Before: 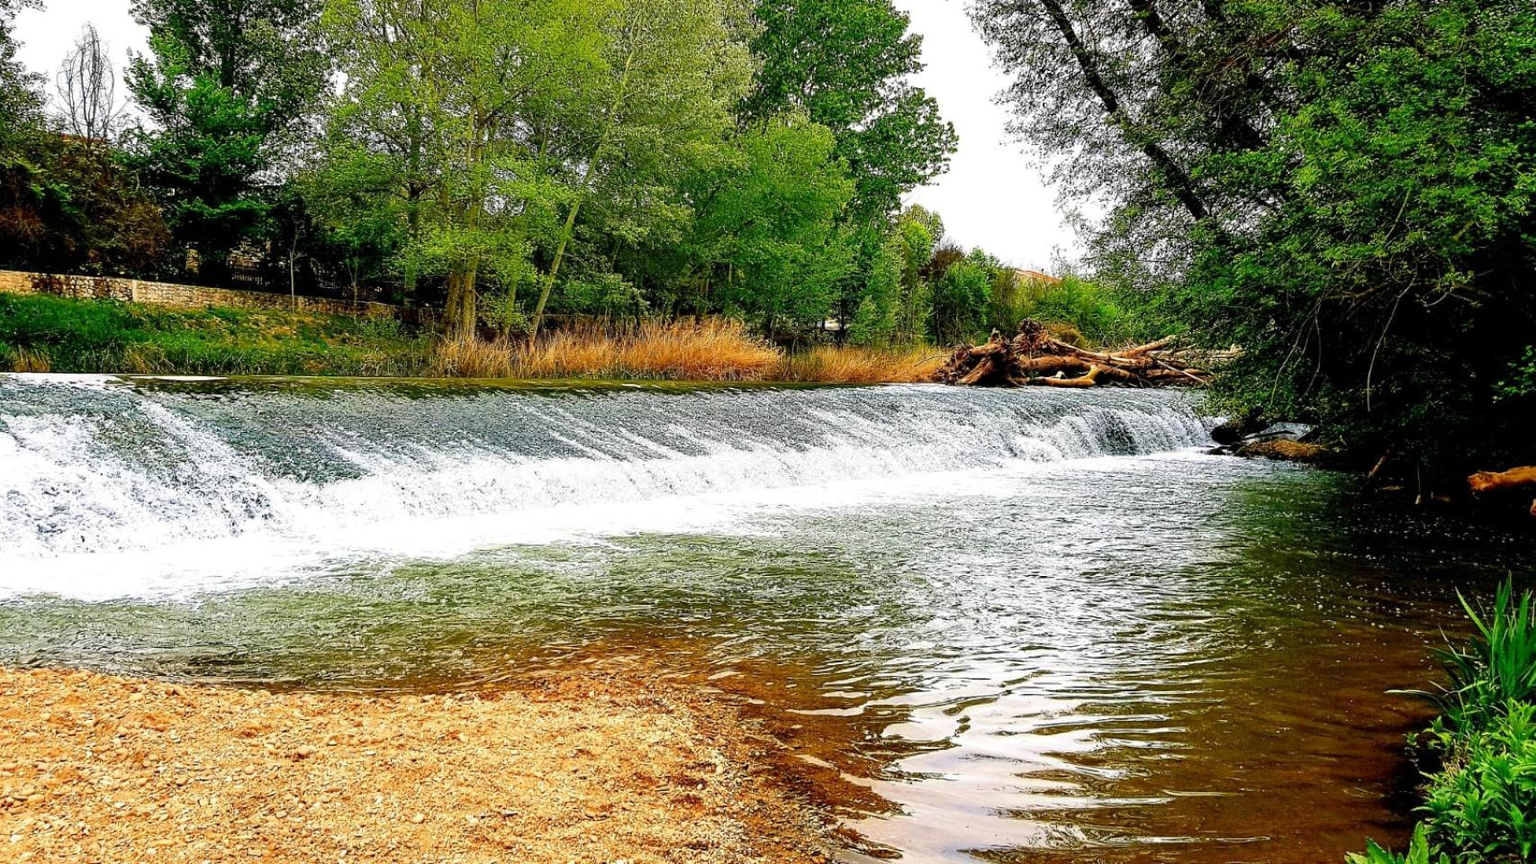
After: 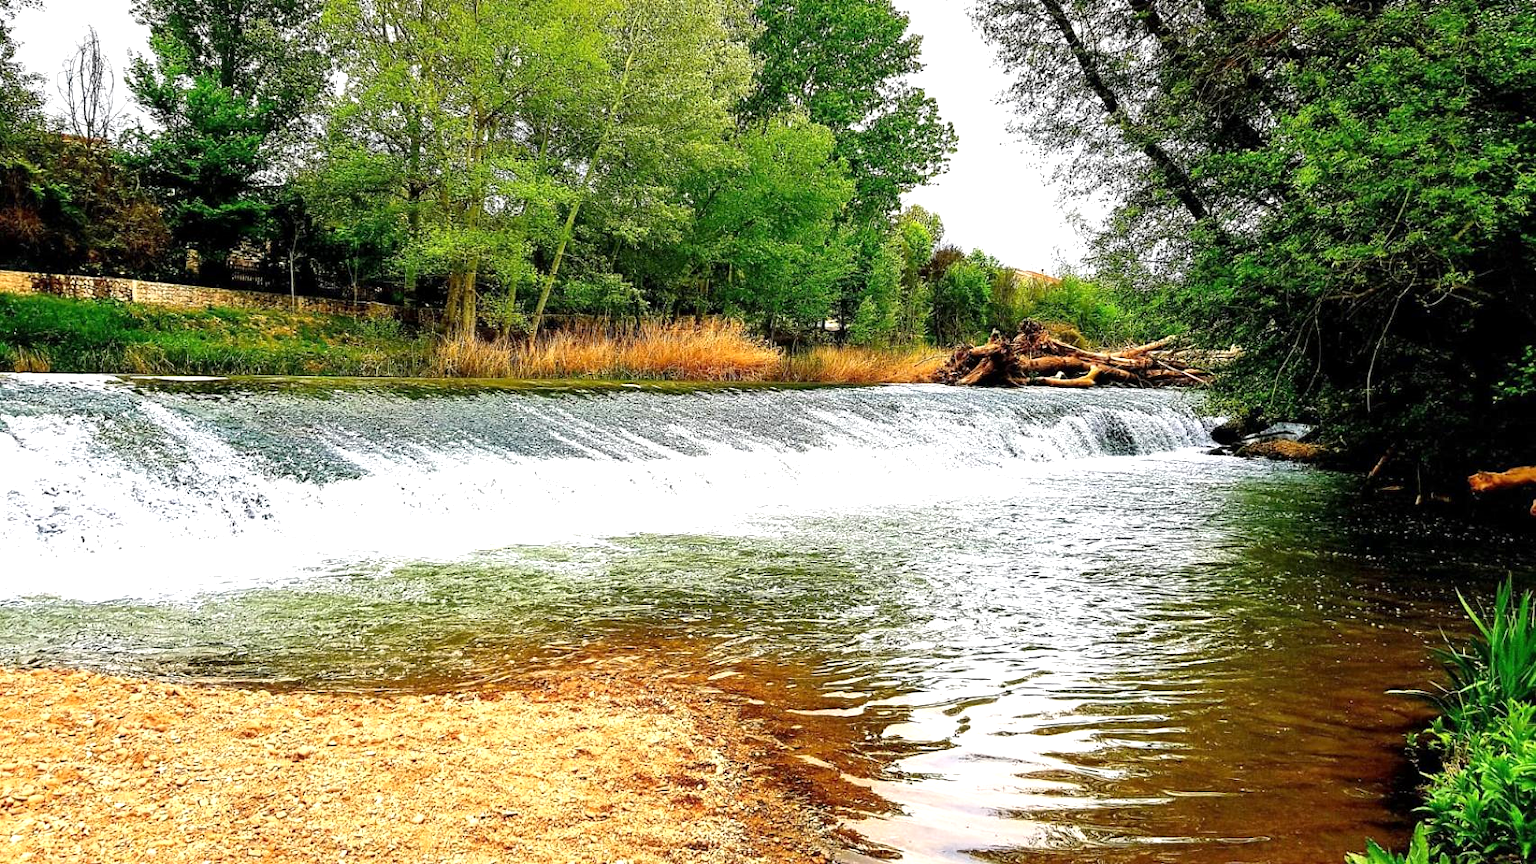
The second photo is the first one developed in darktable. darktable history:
local contrast: mode bilateral grid, contrast 99, coarseness 99, detail 108%, midtone range 0.2
exposure: black level correction 0, exposure 0.499 EV, compensate highlight preservation false
